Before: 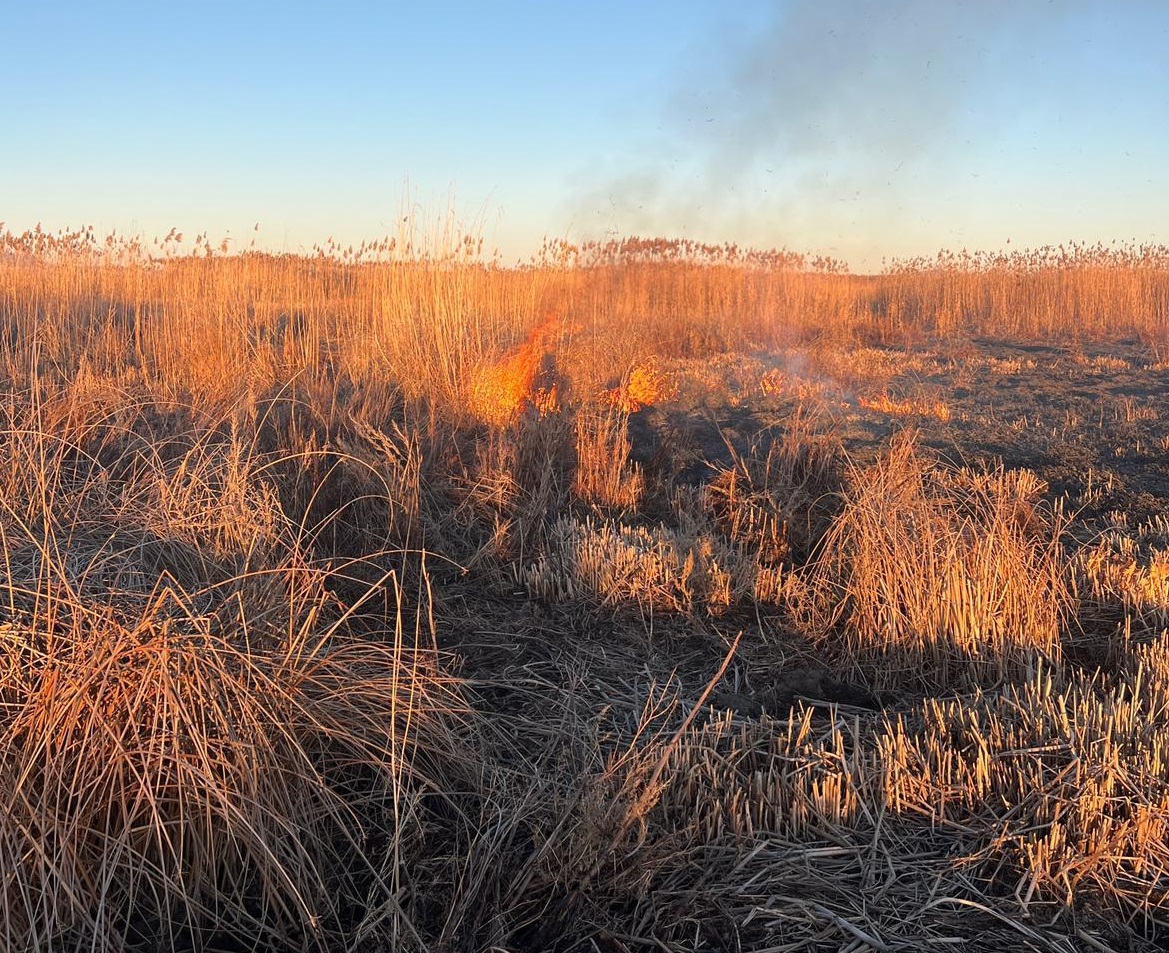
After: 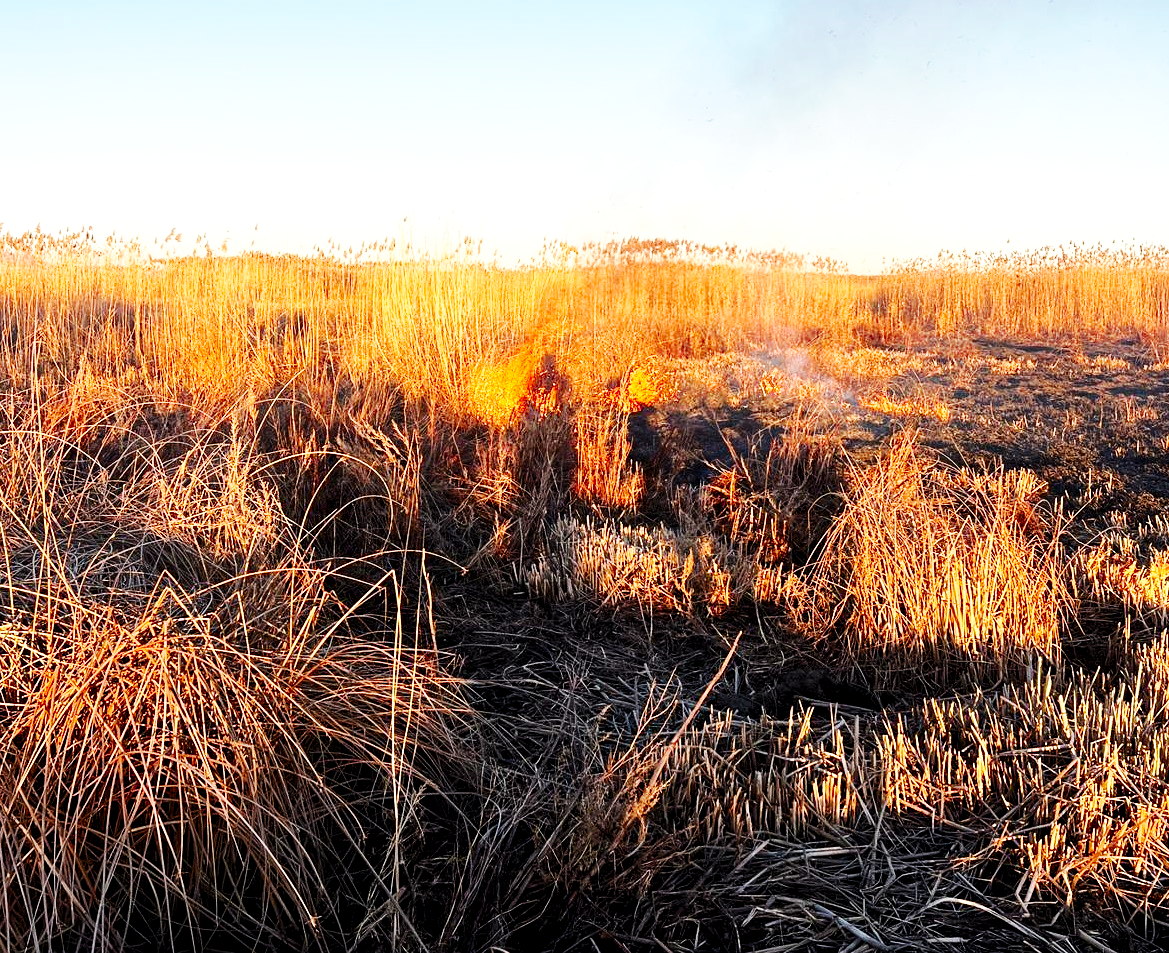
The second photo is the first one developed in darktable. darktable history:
levels: levels [0.026, 0.507, 0.987]
base curve: curves: ch0 [(0, 0) (0.007, 0.004) (0.027, 0.03) (0.046, 0.07) (0.207, 0.54) (0.442, 0.872) (0.673, 0.972) (1, 1)], preserve colors none
contrast brightness saturation: brightness -0.25, saturation 0.199
